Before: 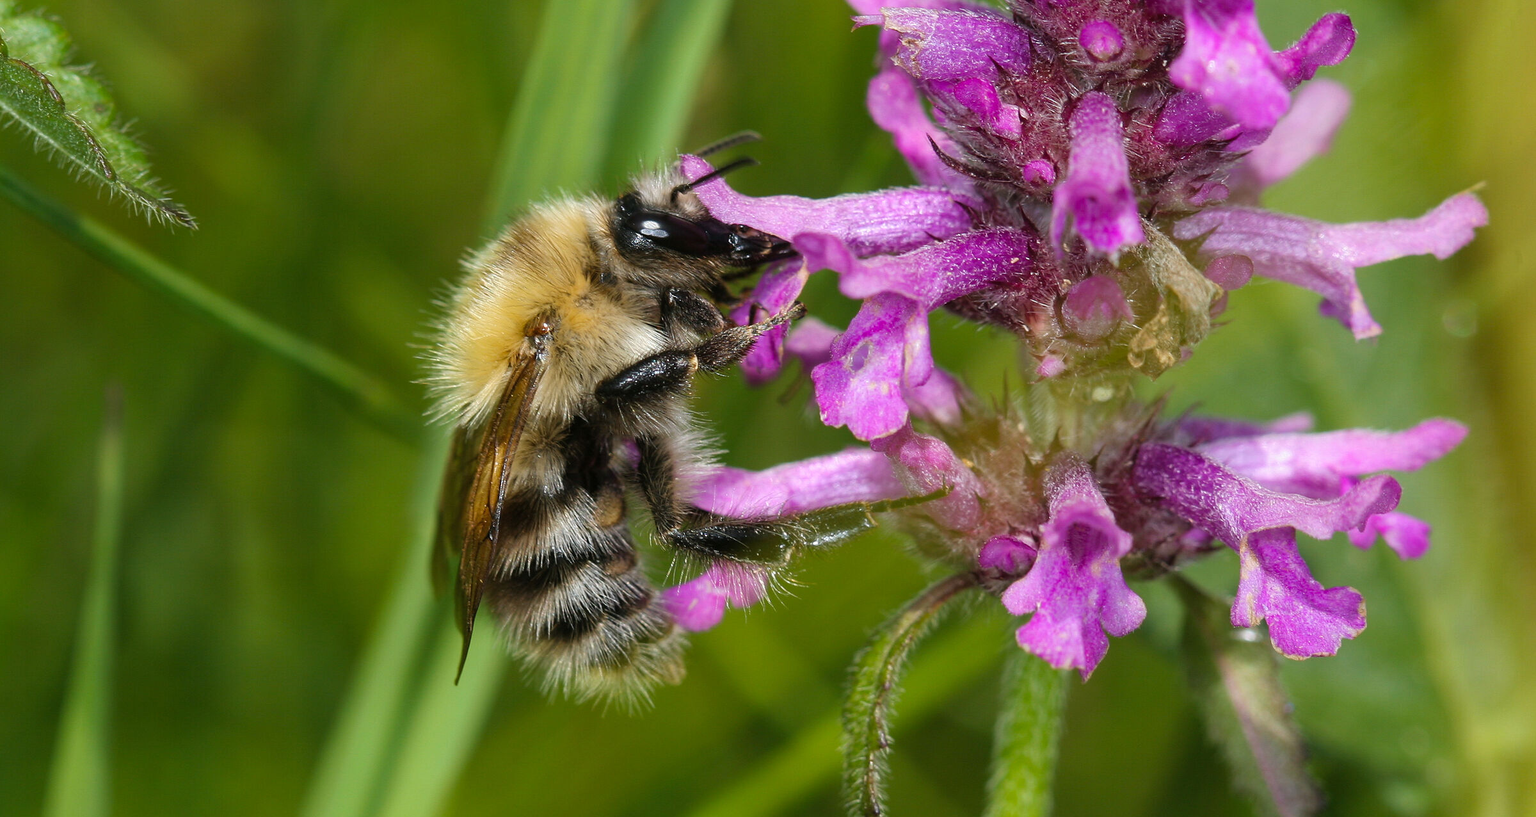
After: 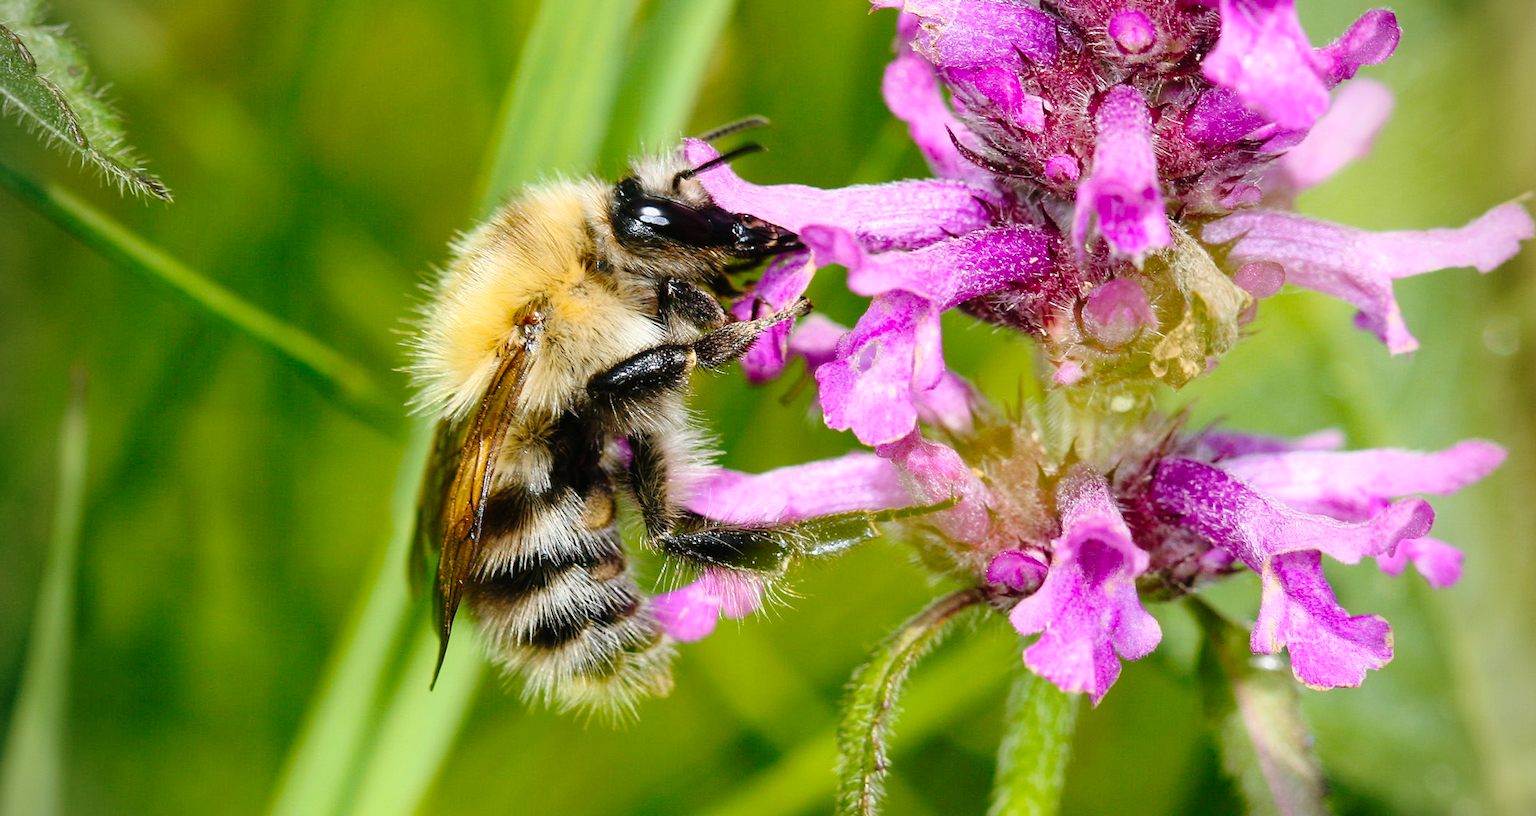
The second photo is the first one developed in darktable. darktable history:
contrast brightness saturation: contrast 0.2, brightness 0.16, saturation 0.22
crop and rotate: angle -1.69°
tone curve: curves: ch0 [(0, 0) (0.003, 0.01) (0.011, 0.01) (0.025, 0.011) (0.044, 0.019) (0.069, 0.032) (0.1, 0.054) (0.136, 0.088) (0.177, 0.138) (0.224, 0.214) (0.277, 0.297) (0.335, 0.391) (0.399, 0.469) (0.468, 0.551) (0.543, 0.622) (0.623, 0.699) (0.709, 0.775) (0.801, 0.85) (0.898, 0.929) (1, 1)], preserve colors none
vignetting: on, module defaults
